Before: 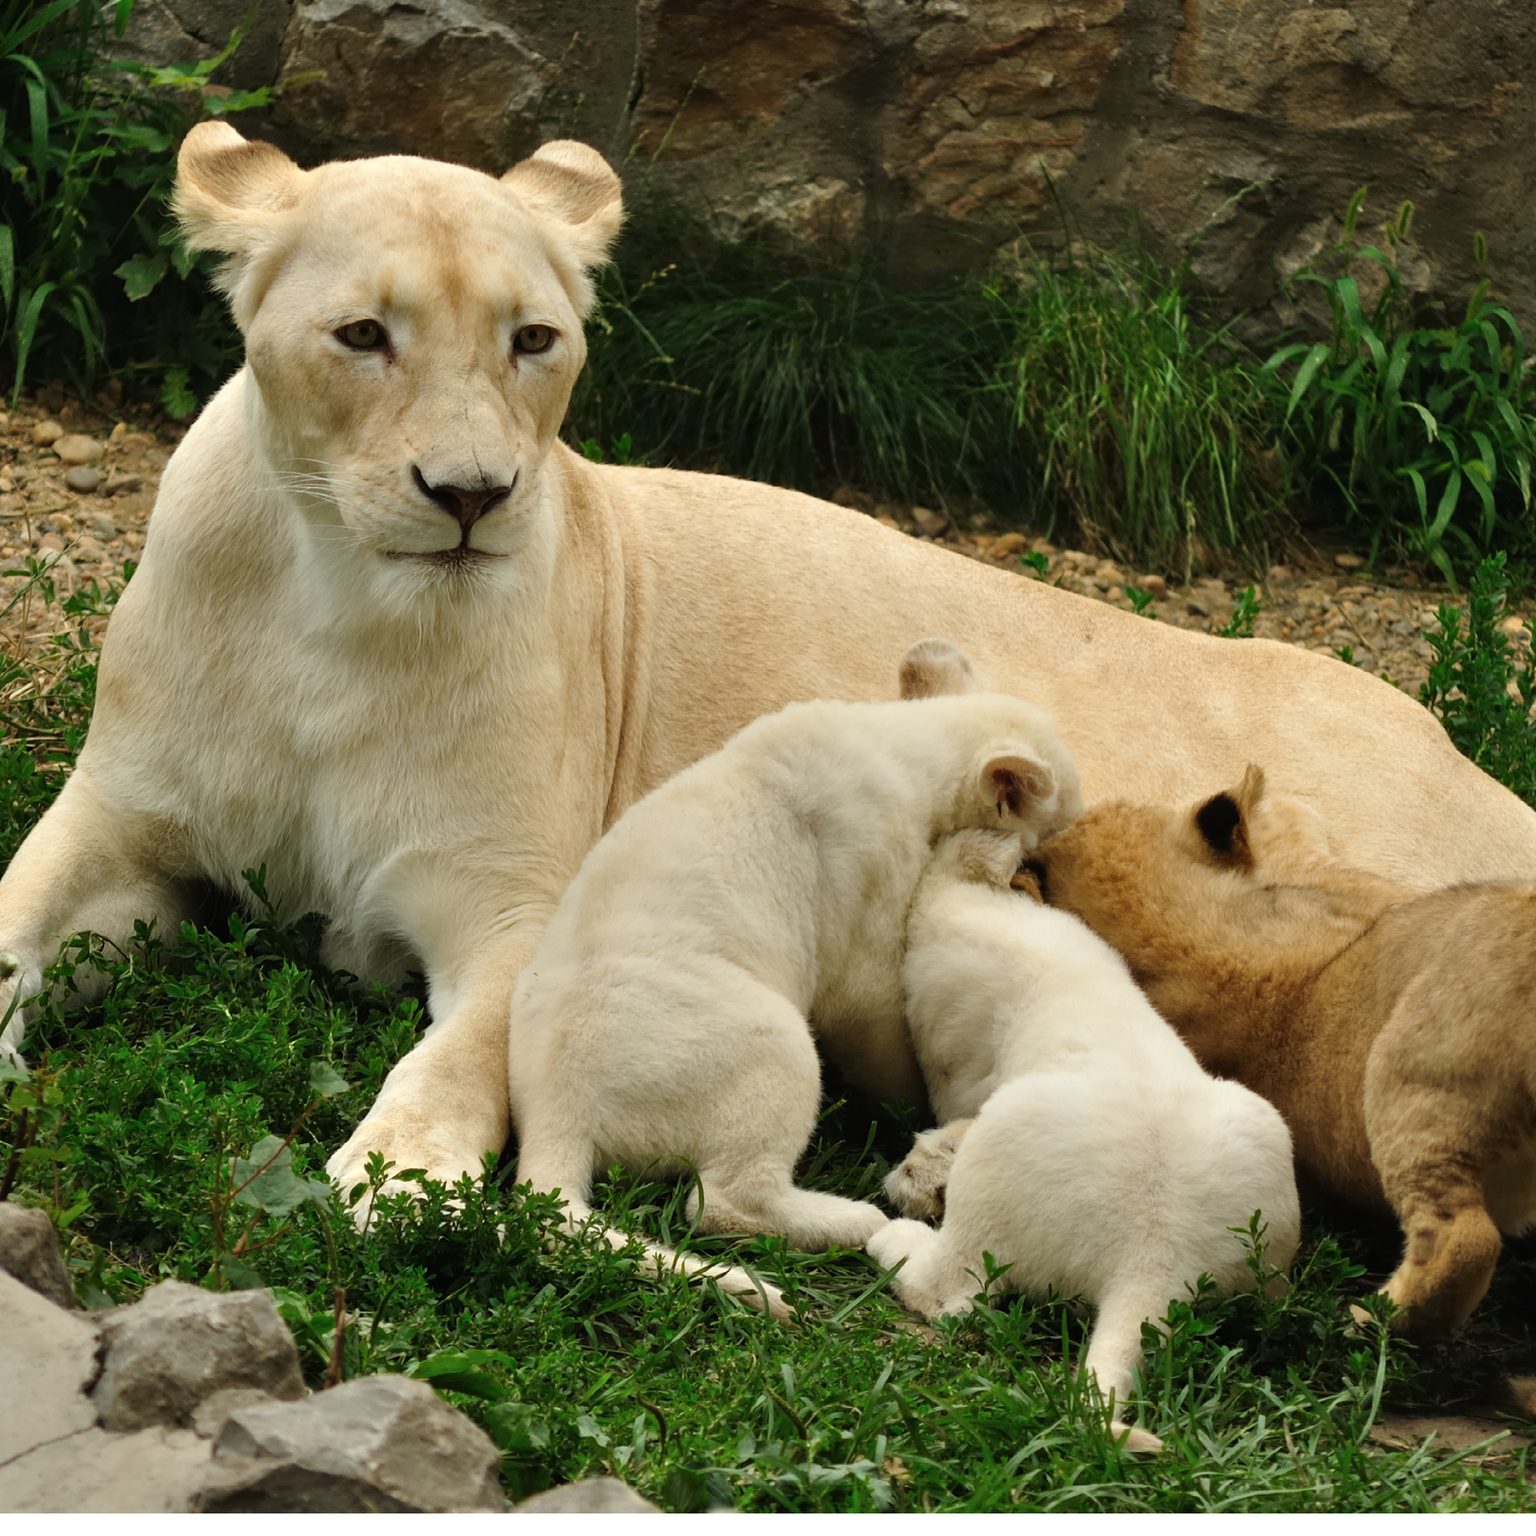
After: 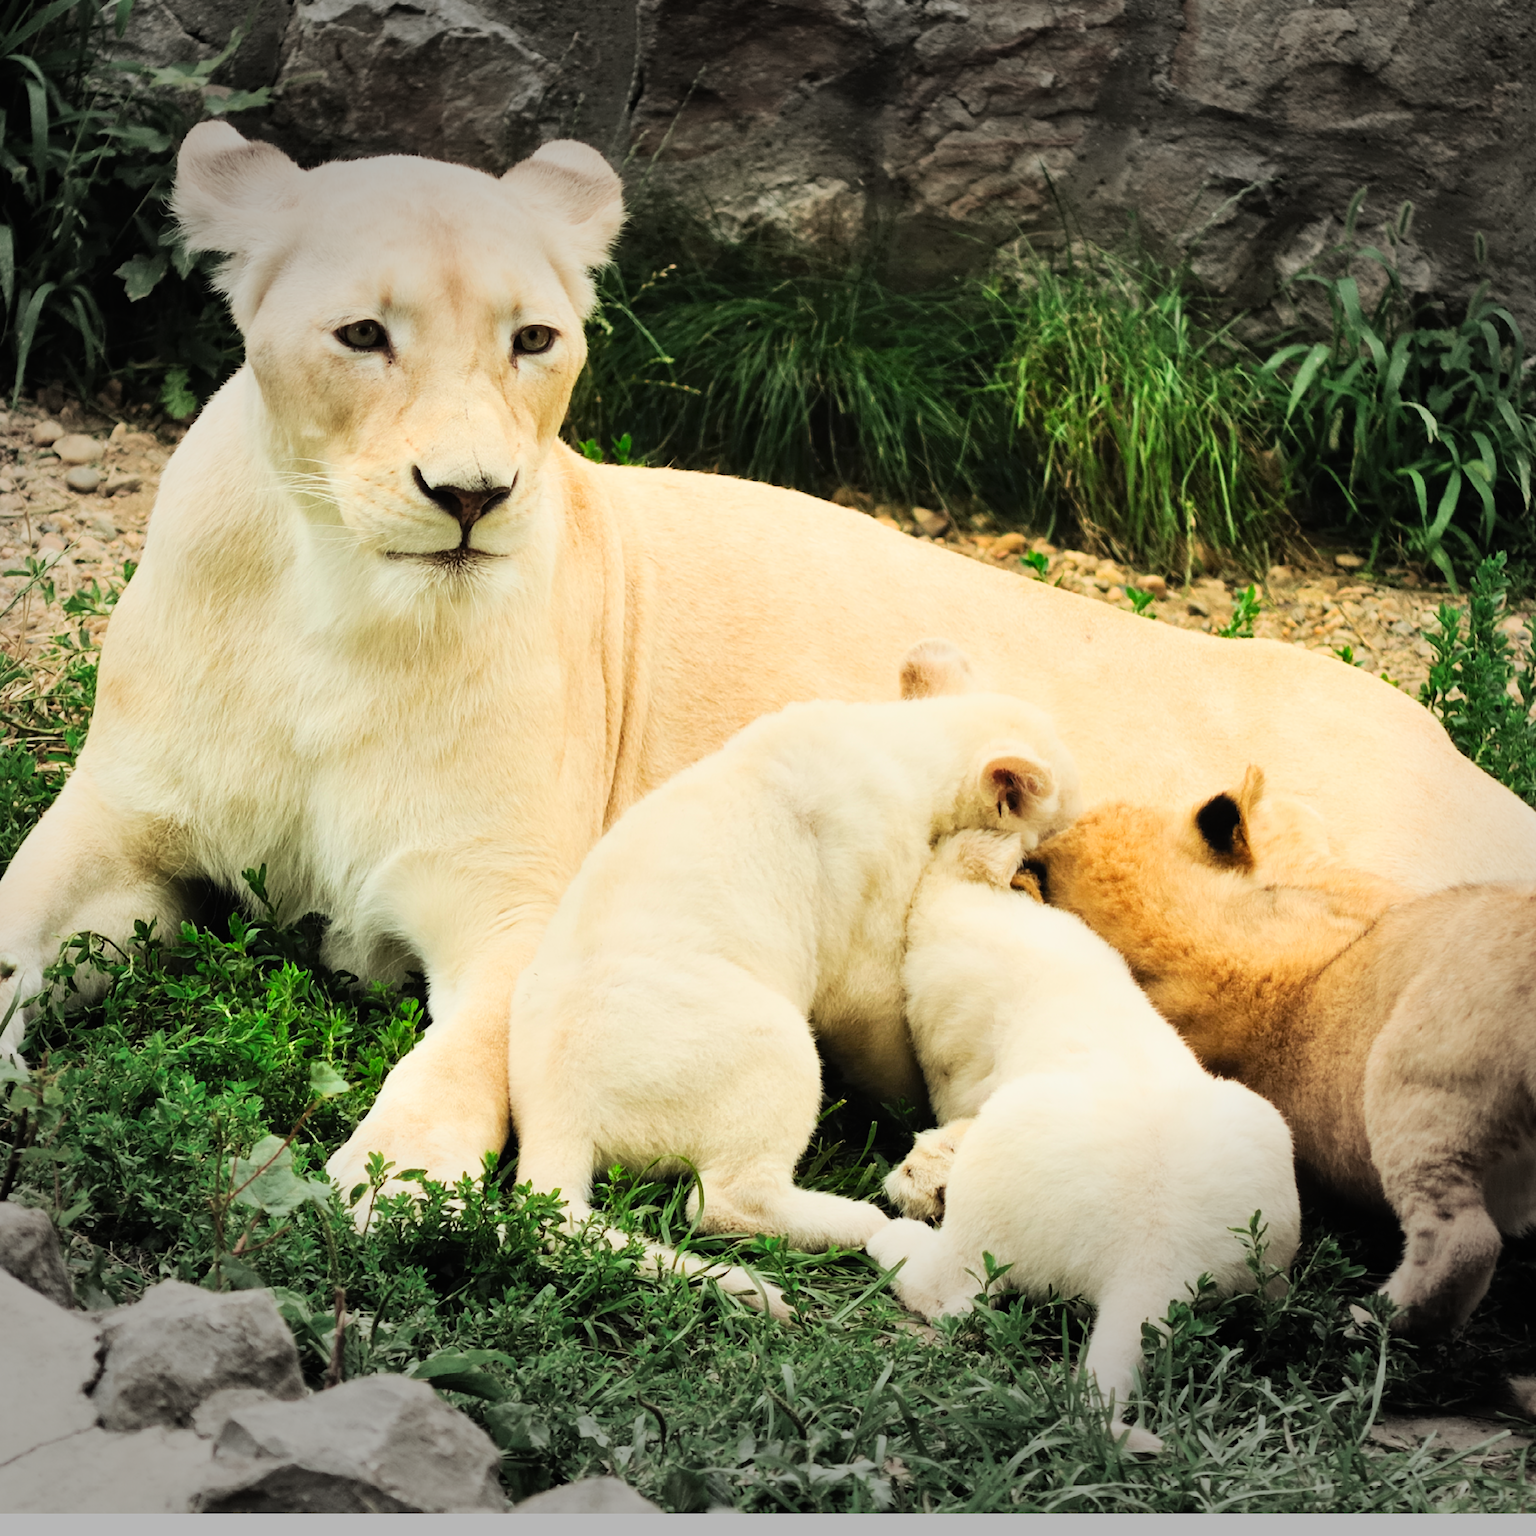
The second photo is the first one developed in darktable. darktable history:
vignetting: fall-off start 79.43%, saturation -0.649, width/height ratio 1.327, unbound false
filmic rgb: black relative exposure -7.65 EV, white relative exposure 4.56 EV, hardness 3.61, contrast 1.05
contrast brightness saturation: contrast 0.2, brightness 0.16, saturation 0.22
exposure: black level correction 0, exposure 1 EV, compensate highlight preservation false
color balance rgb: global vibrance 10%
rotate and perspective: automatic cropping off
